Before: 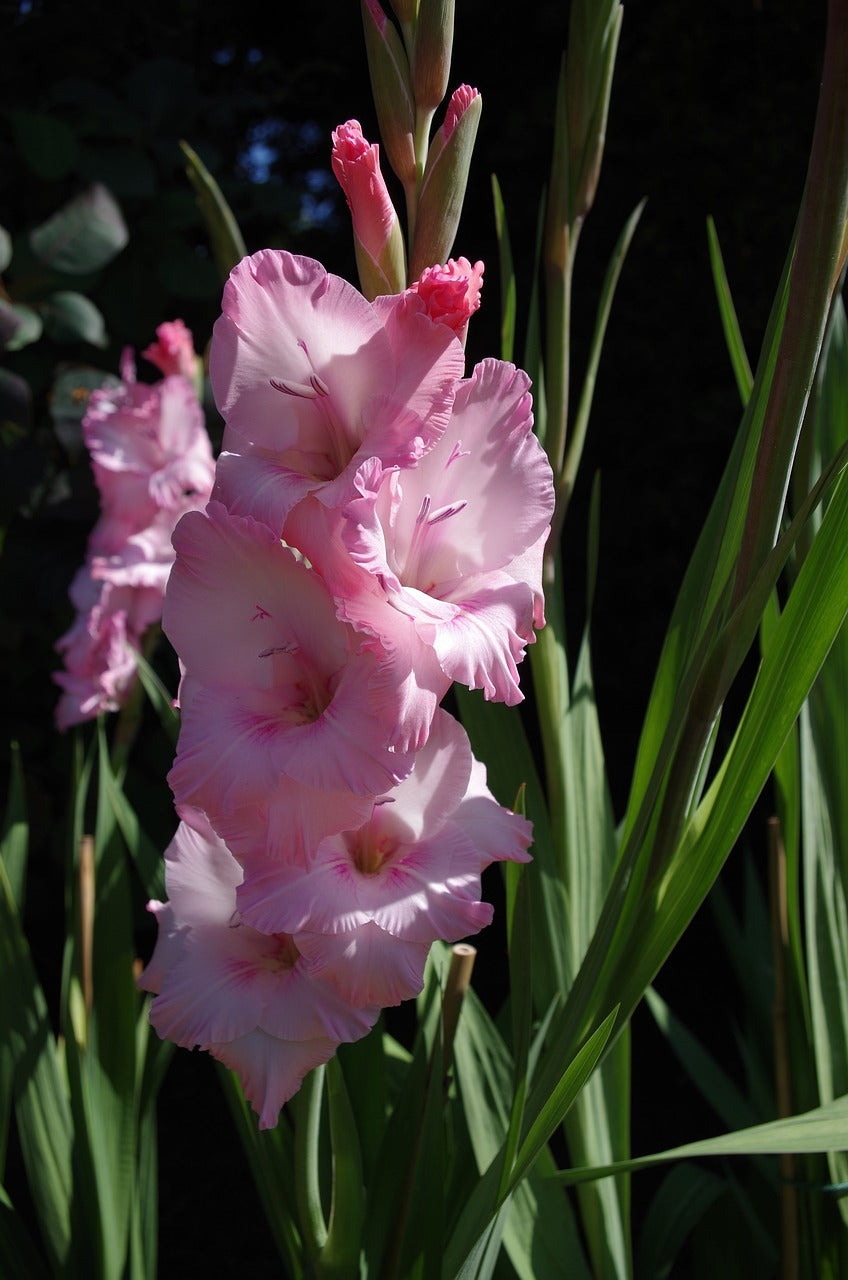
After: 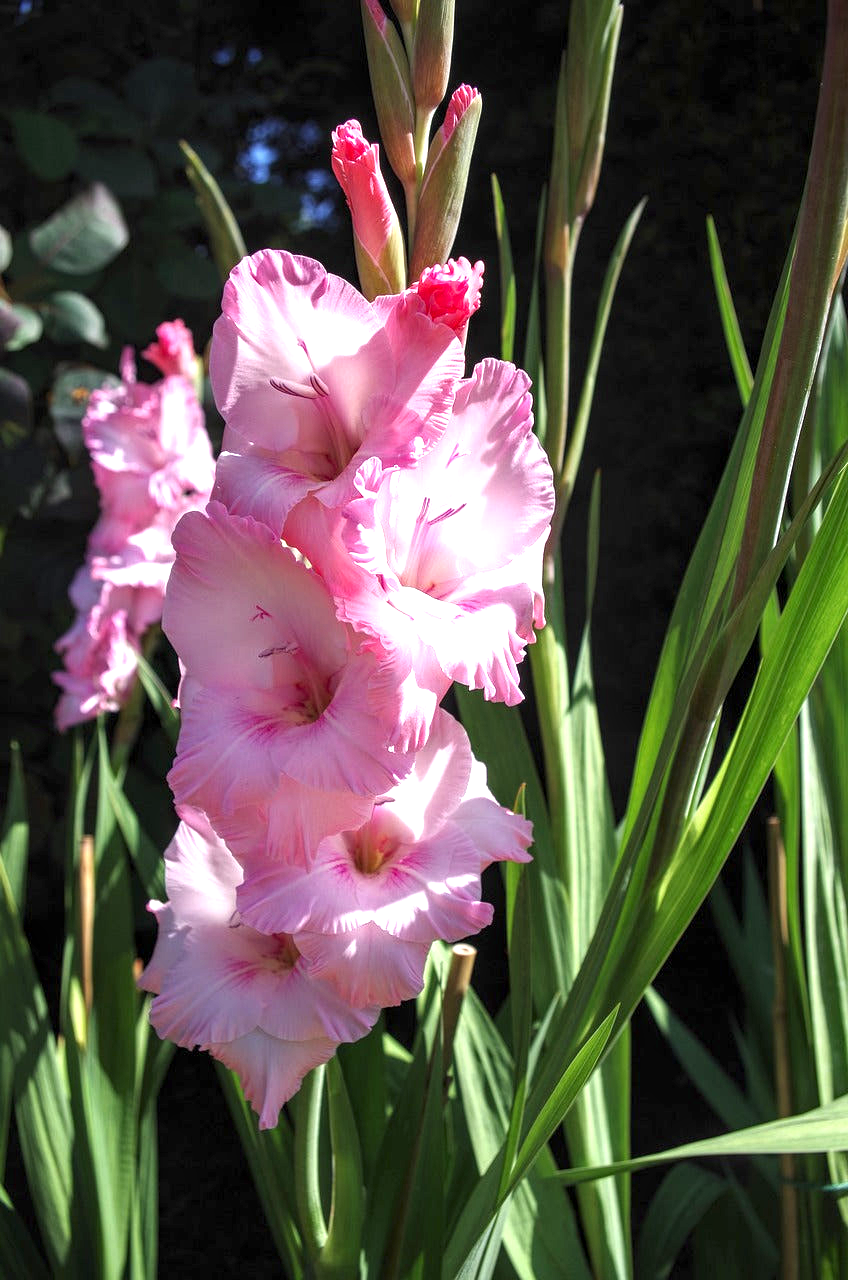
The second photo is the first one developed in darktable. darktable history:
exposure: black level correction 0, exposure 1.447 EV, compensate highlight preservation false
local contrast: highlights 28%, detail 130%
